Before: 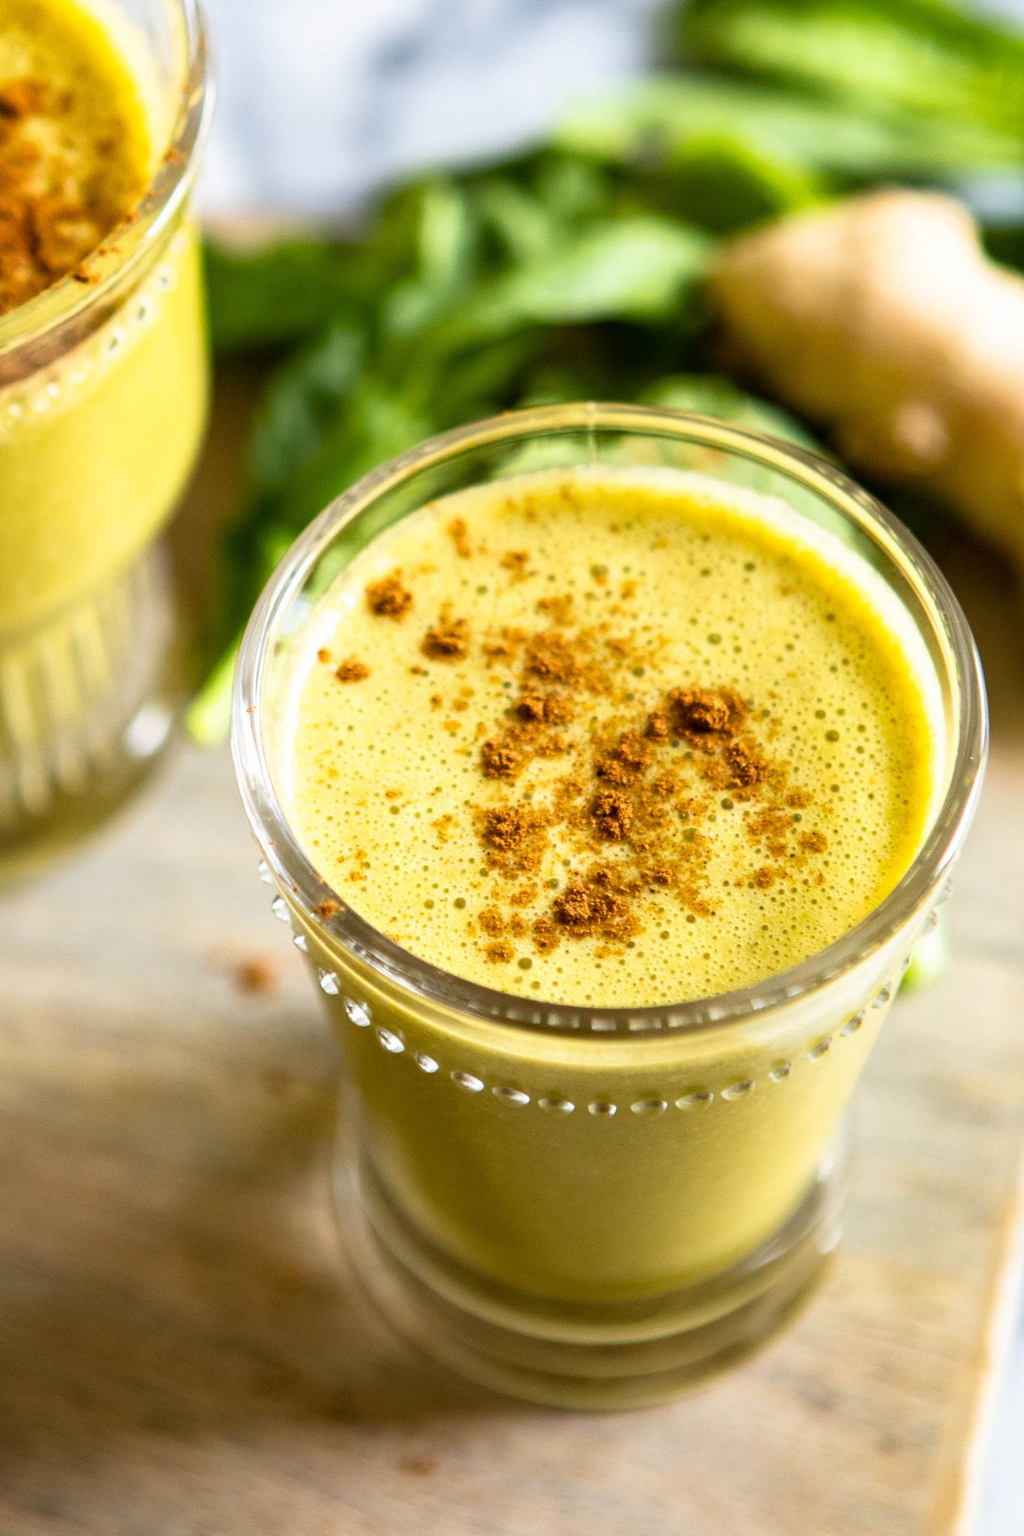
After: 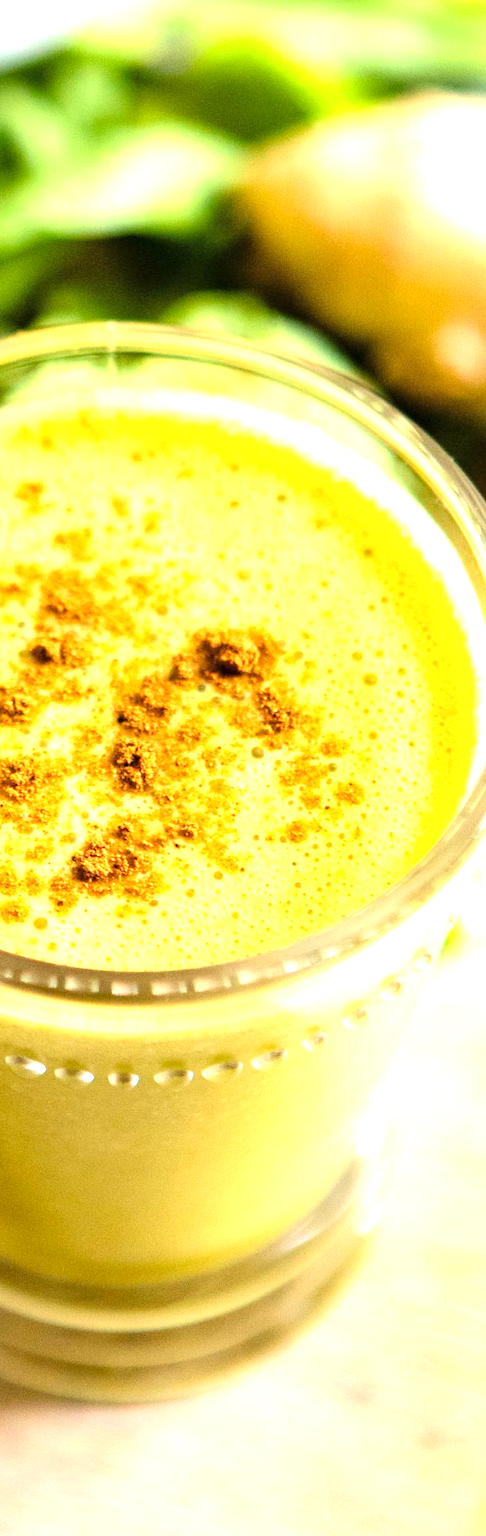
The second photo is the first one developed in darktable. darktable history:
exposure: black level correction 0, exposure 1.2 EV, compensate highlight preservation false
tone curve: curves: ch0 [(0, 0) (0.004, 0.001) (0.133, 0.112) (0.325, 0.362) (0.832, 0.893) (1, 1)], color space Lab, linked channels, preserve colors none
crop: left 47.628%, top 6.643%, right 7.874%
